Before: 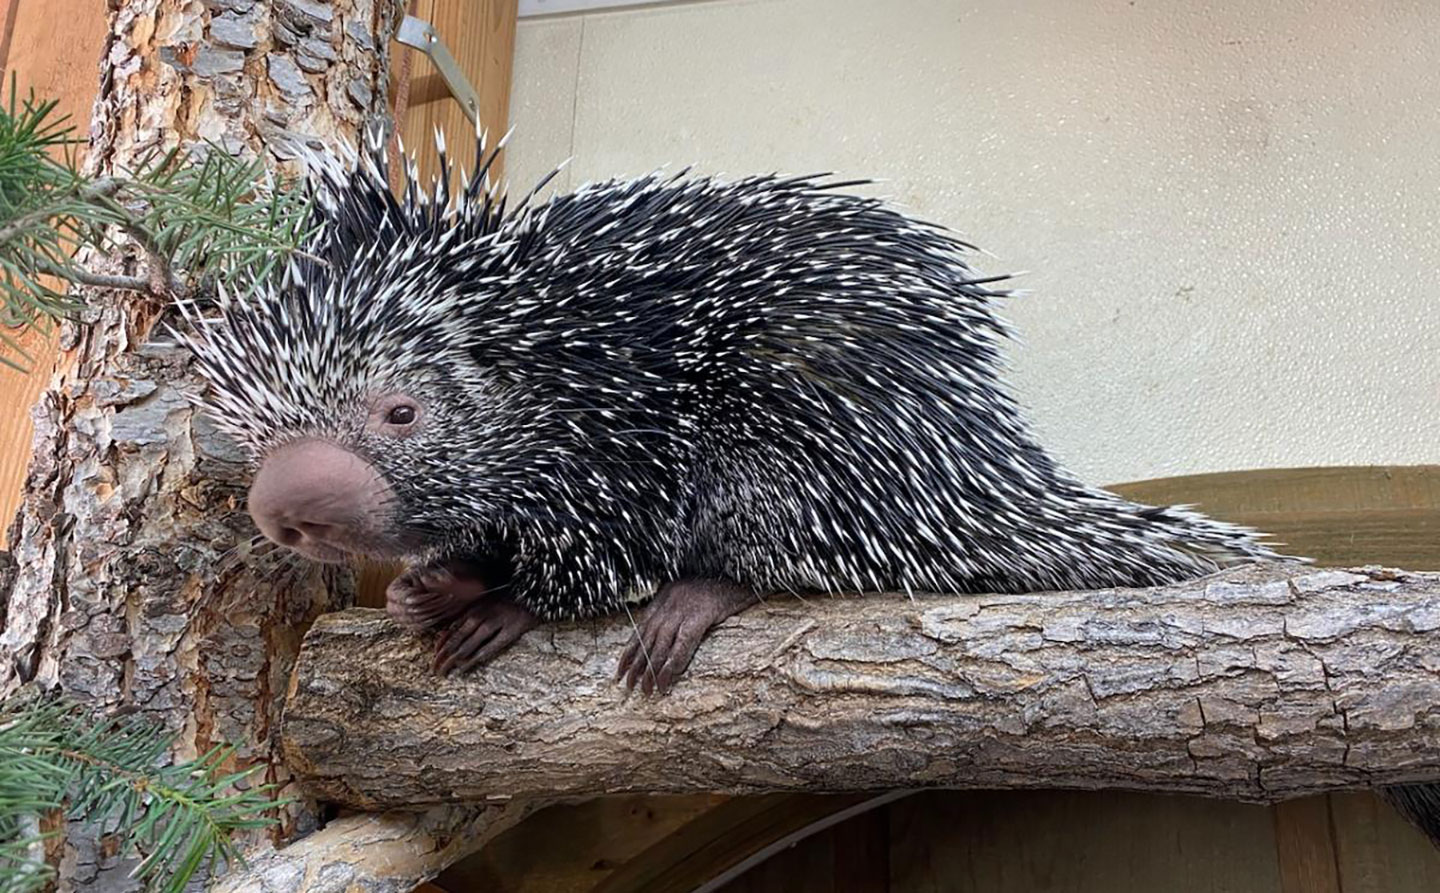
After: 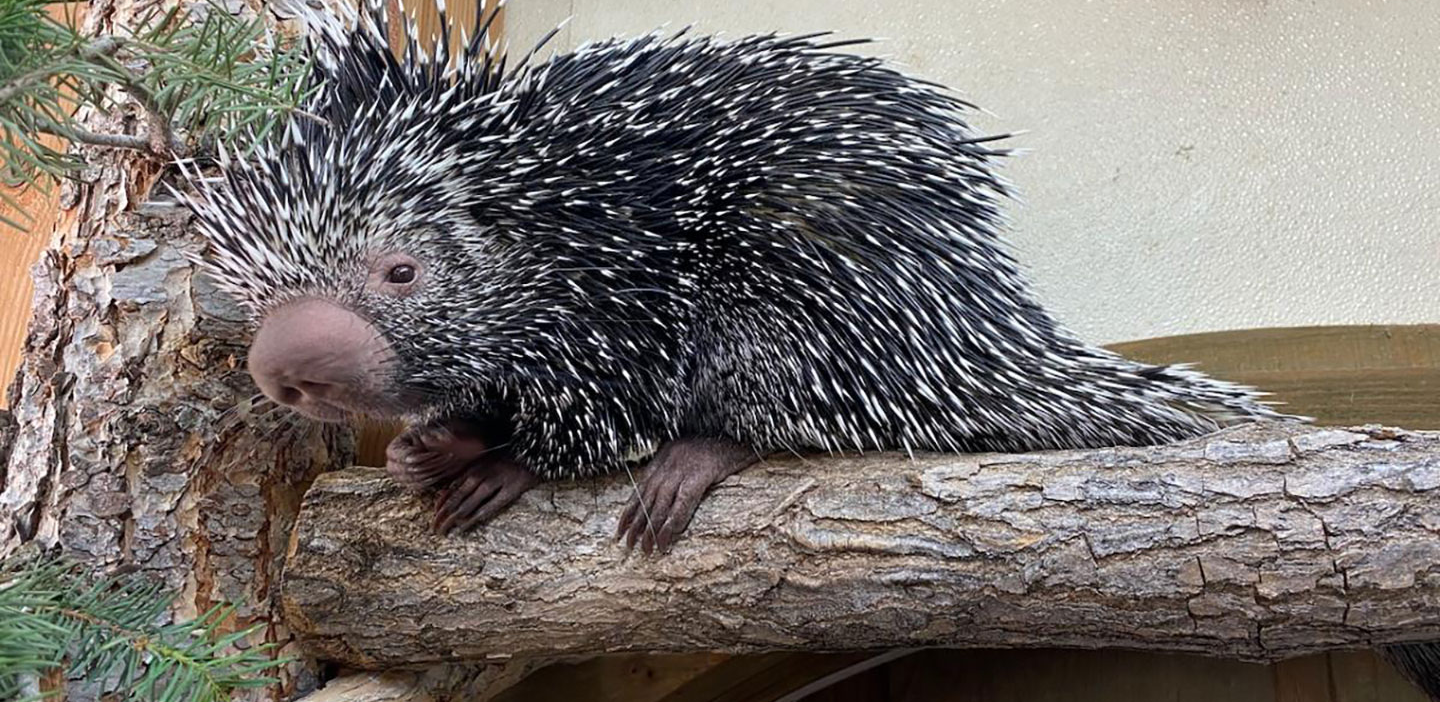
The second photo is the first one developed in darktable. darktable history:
crop and rotate: top 15.832%, bottom 5.543%
